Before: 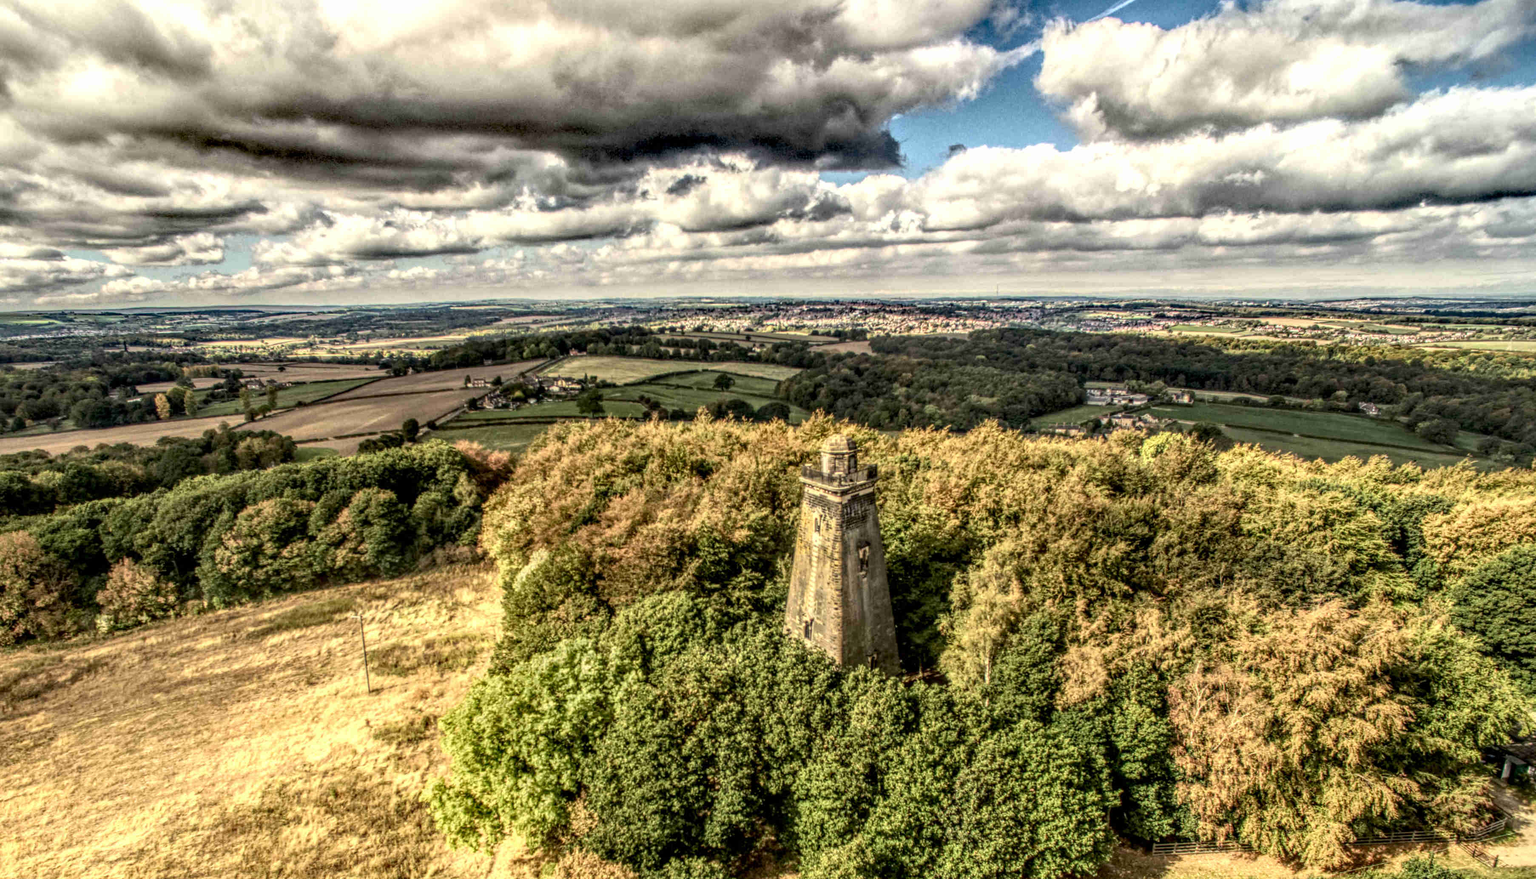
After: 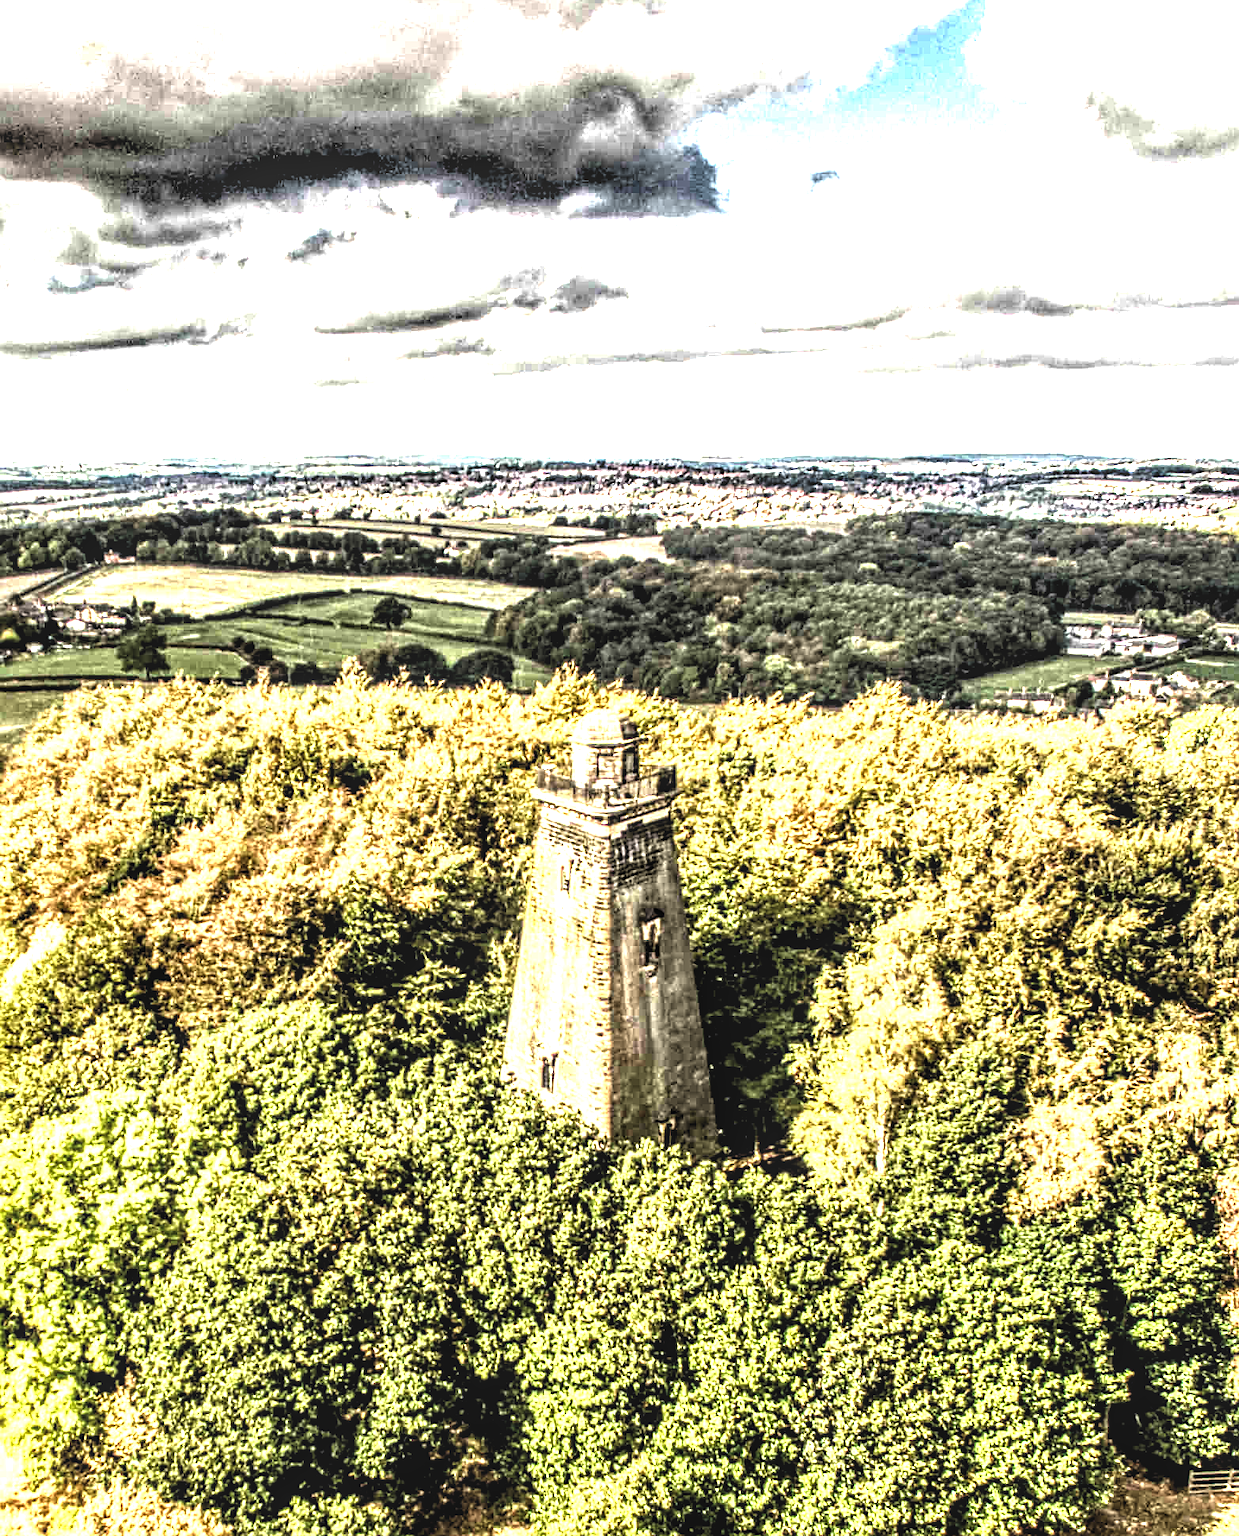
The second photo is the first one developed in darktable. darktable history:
levels: levels [0.129, 0.519, 0.867]
sharpen: on, module defaults
crop: left 33.452%, top 6.025%, right 23.155%
local contrast: detail 130%
exposure: black level correction -0.002, exposure 1.35 EV, compensate highlight preservation false
